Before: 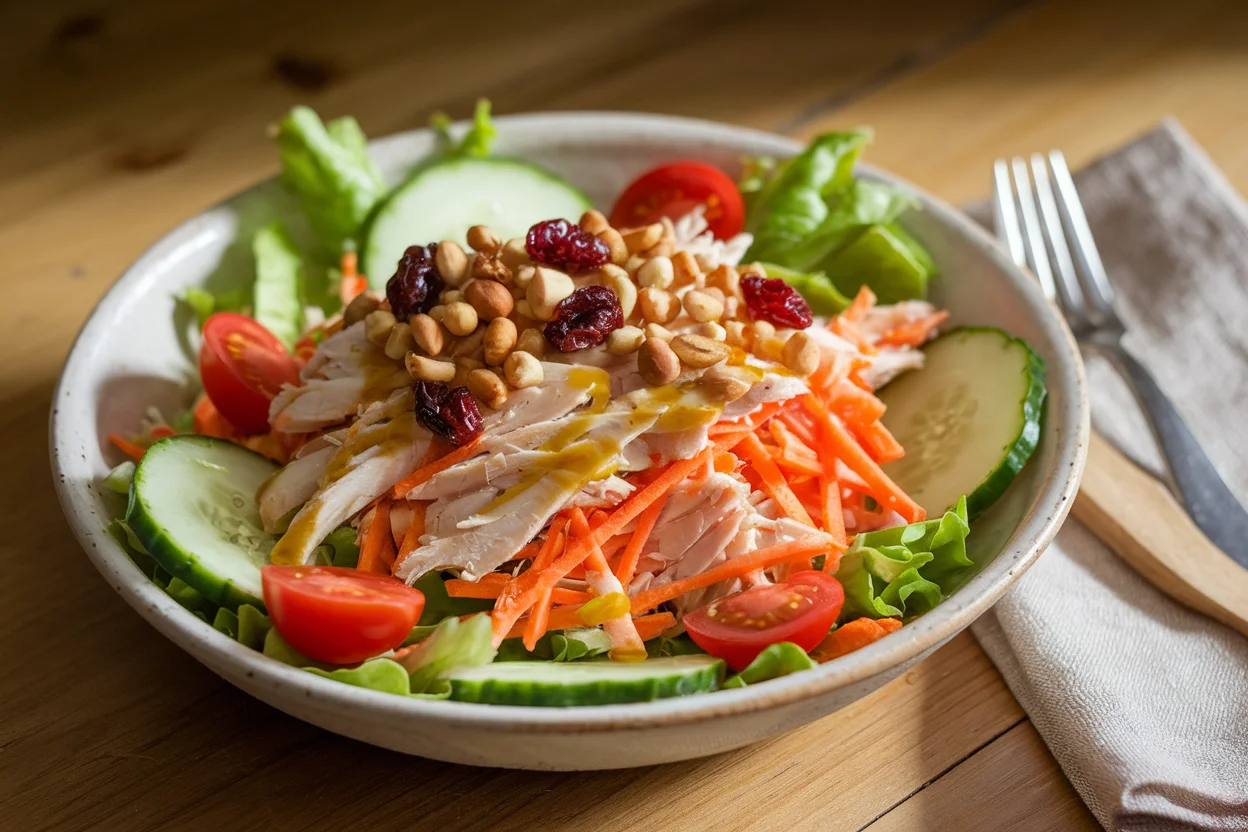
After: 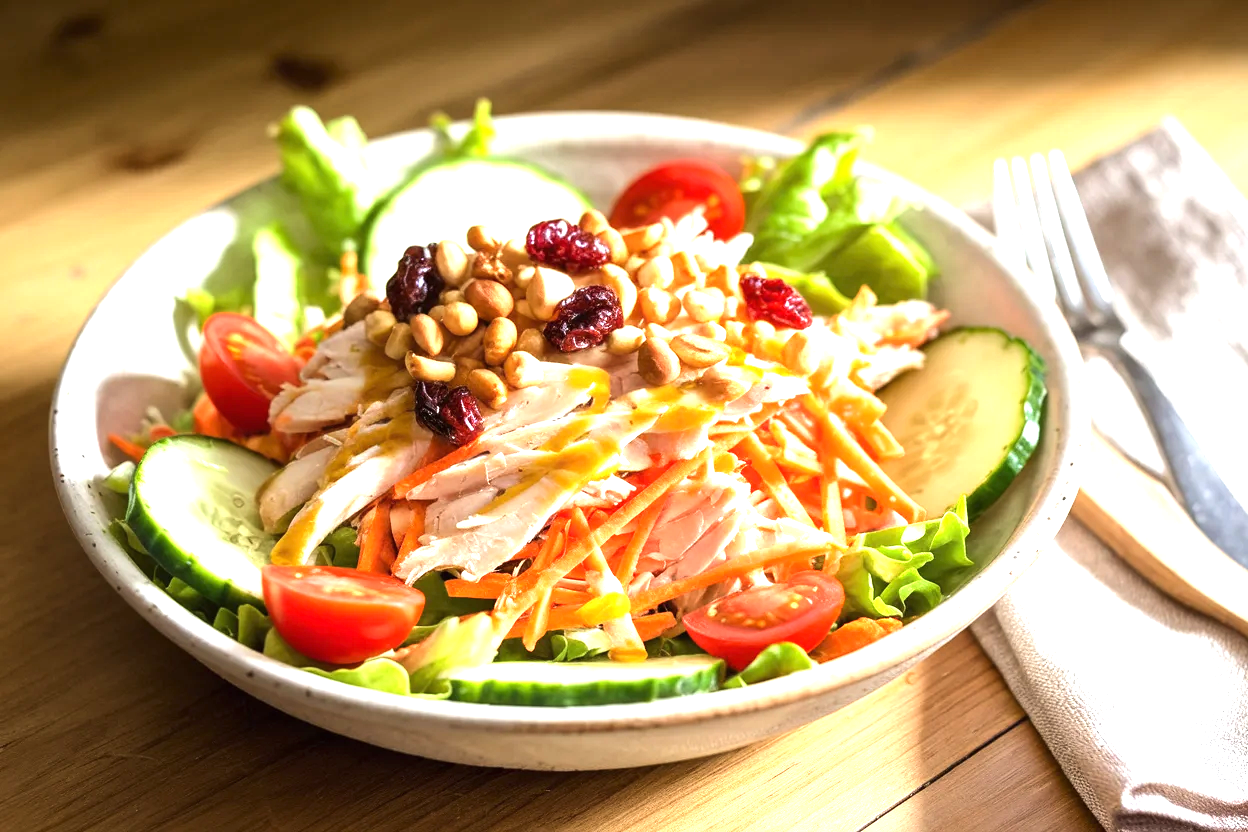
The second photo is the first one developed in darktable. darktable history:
exposure: black level correction 0, exposure 1.173 EV, compensate exposure bias true, compensate highlight preservation false
tone equalizer: -8 EV -0.417 EV, -7 EV -0.389 EV, -6 EV -0.333 EV, -5 EV -0.222 EV, -3 EV 0.222 EV, -2 EV 0.333 EV, -1 EV 0.389 EV, +0 EV 0.417 EV, edges refinement/feathering 500, mask exposure compensation -1.57 EV, preserve details no
